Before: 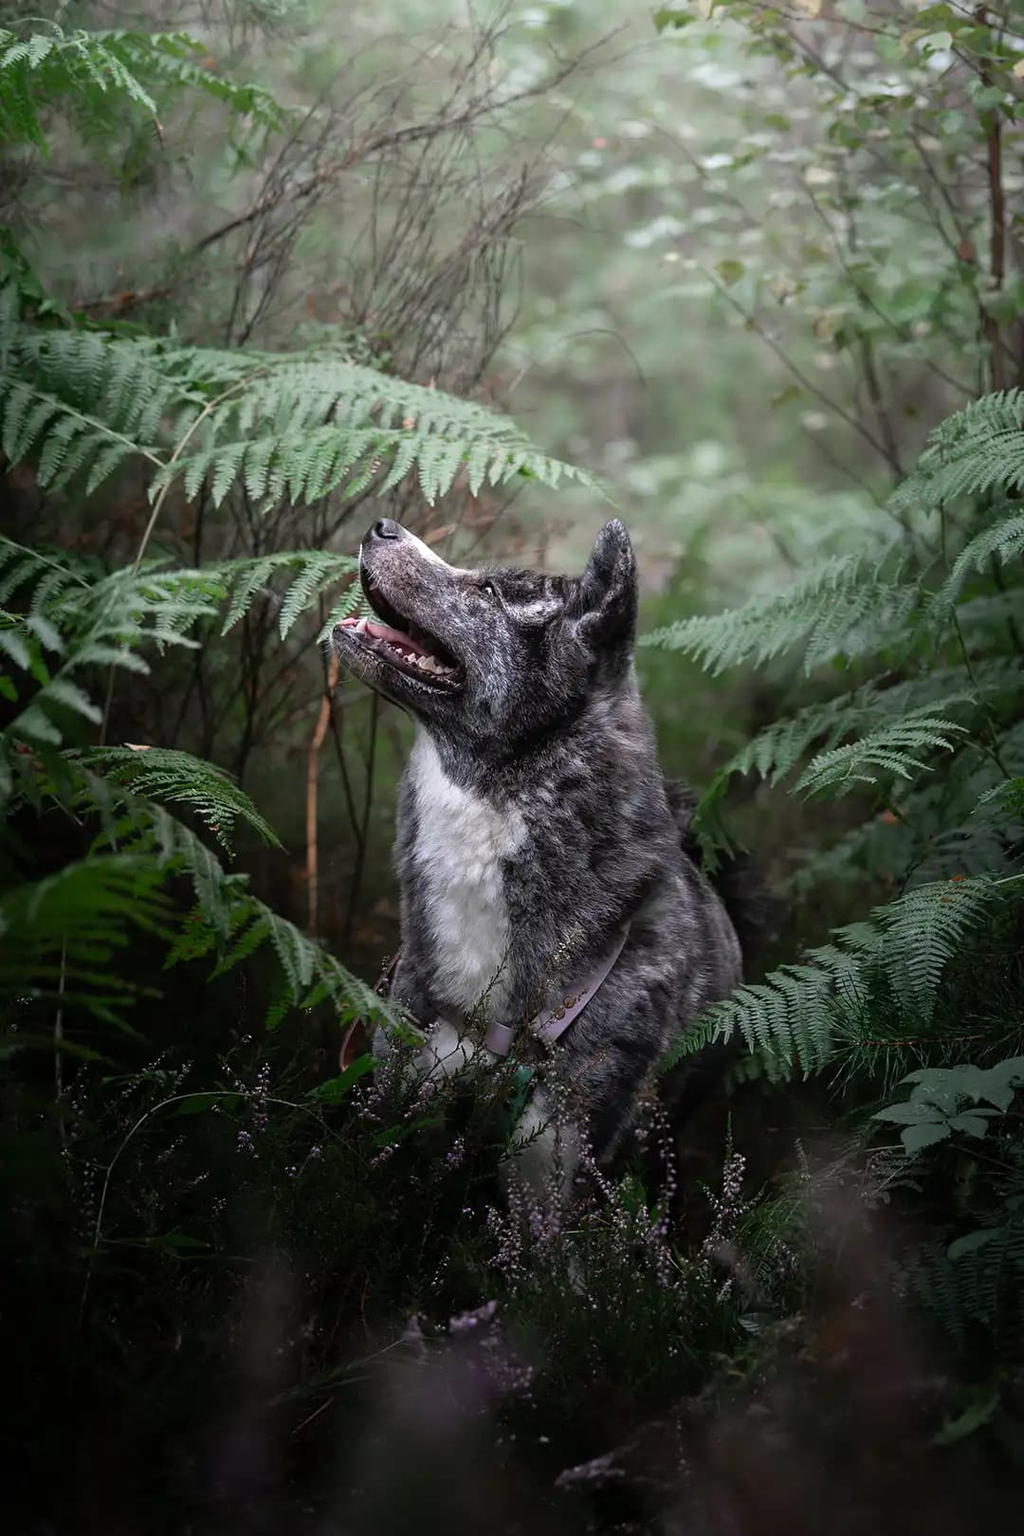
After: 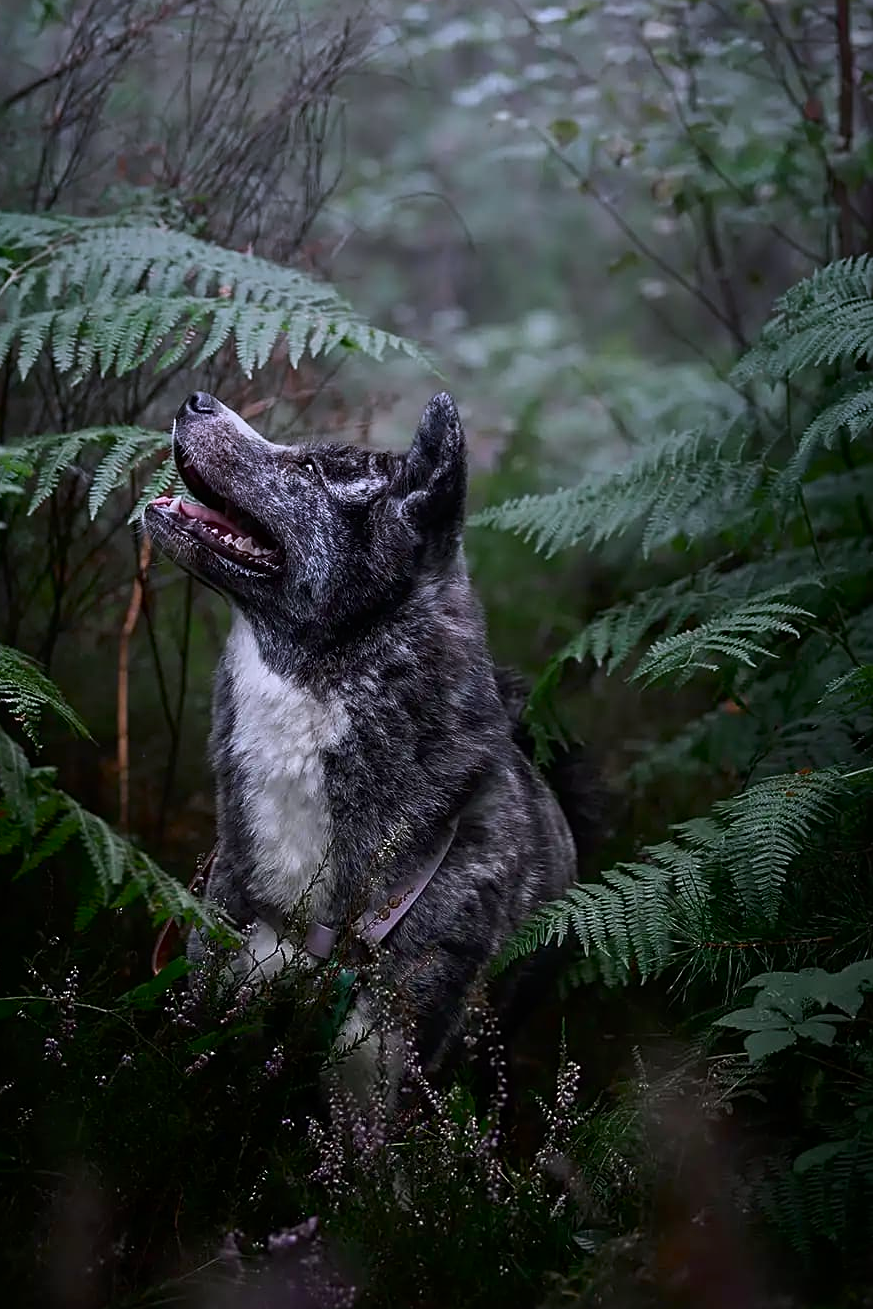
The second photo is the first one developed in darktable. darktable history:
sharpen: on, module defaults
contrast brightness saturation: contrast 0.13, brightness -0.05, saturation 0.16
crop: left 19.159%, top 9.58%, bottom 9.58%
graduated density: hue 238.83°, saturation 50%
